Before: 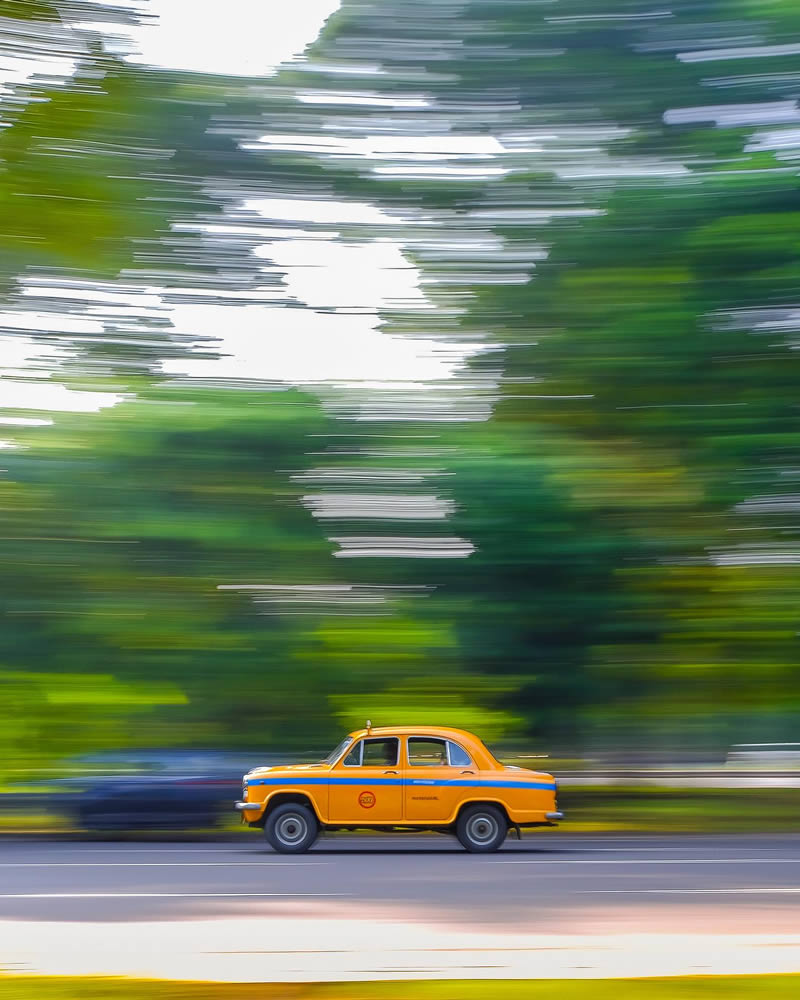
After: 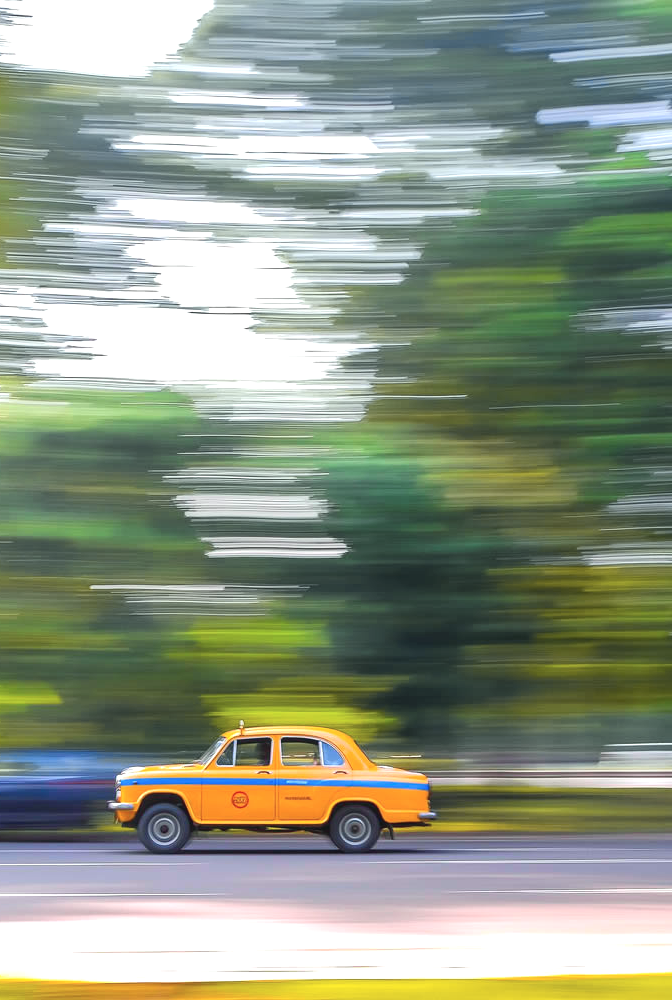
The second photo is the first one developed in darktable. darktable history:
exposure: black level correction 0.001, exposure 0.499 EV, compensate highlight preservation false
crop: left 15.911%
tone curve: curves: ch0 [(0, 0.046) (0.04, 0.074) (0.831, 0.861) (1, 1)]; ch1 [(0, 0) (0.146, 0.159) (0.338, 0.365) (0.417, 0.455) (0.489, 0.486) (0.504, 0.502) (0.529, 0.537) (0.563, 0.567) (1, 1)]; ch2 [(0, 0) (0.307, 0.298) (0.388, 0.375) (0.443, 0.456) (0.485, 0.492) (0.544, 0.525) (1, 1)], color space Lab, independent channels, preserve colors none
